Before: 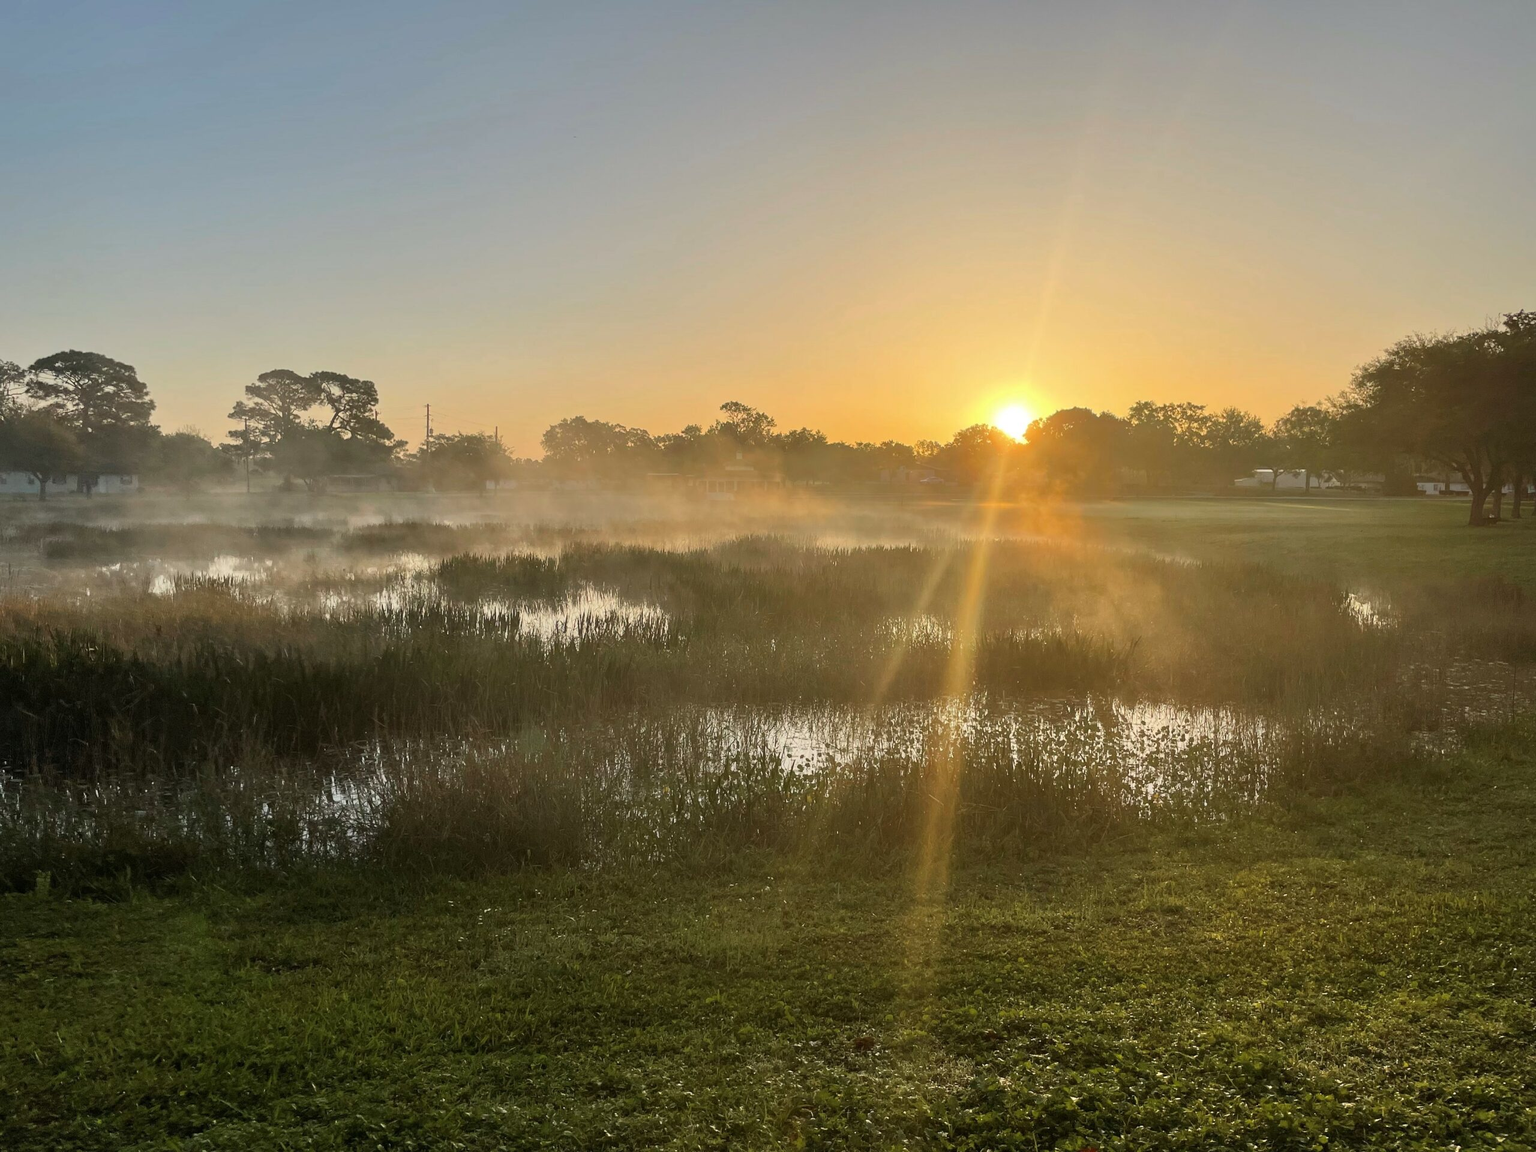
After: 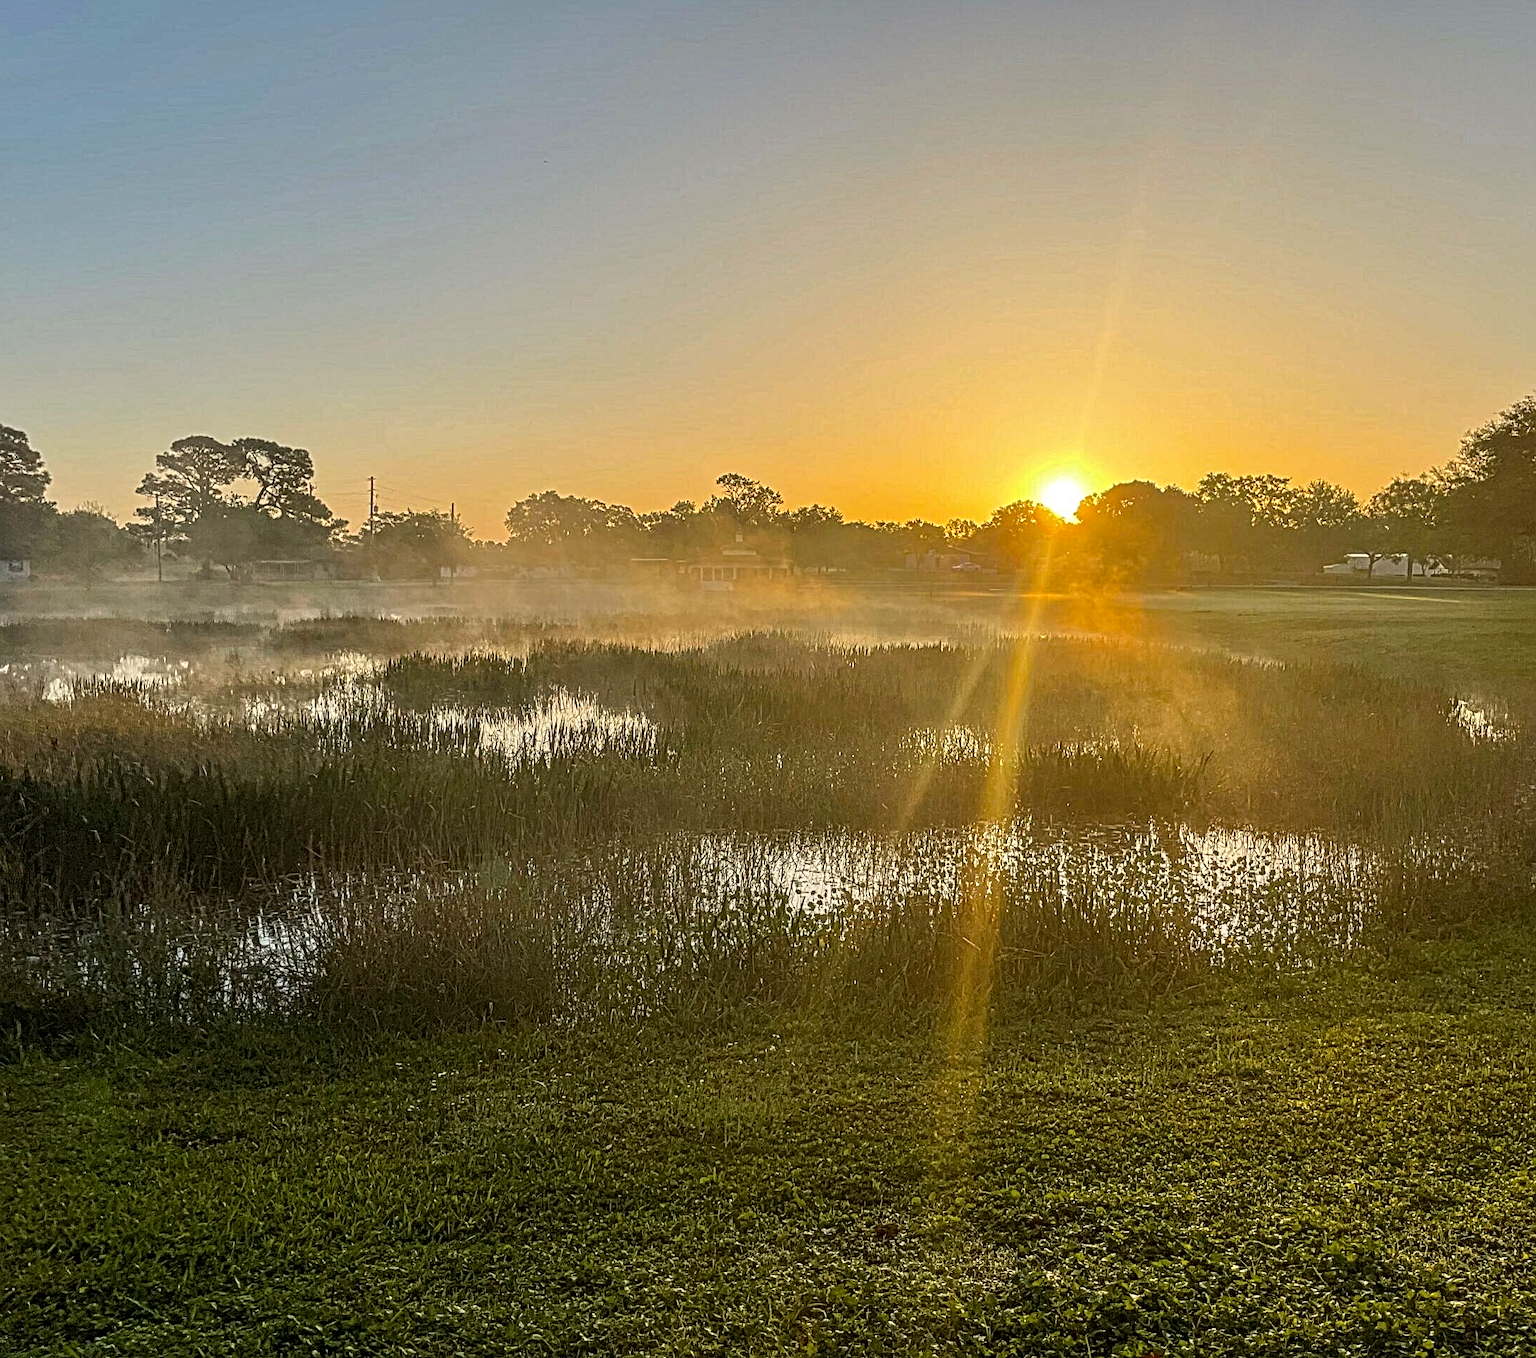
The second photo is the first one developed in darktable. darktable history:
color balance rgb: global offset › hue 170.67°, perceptual saturation grading › global saturation 18.881%, global vibrance 9.648%
local contrast: mode bilateral grid, contrast 20, coarseness 3, detail 299%, midtone range 0.2
crop: left 7.377%, right 7.822%
